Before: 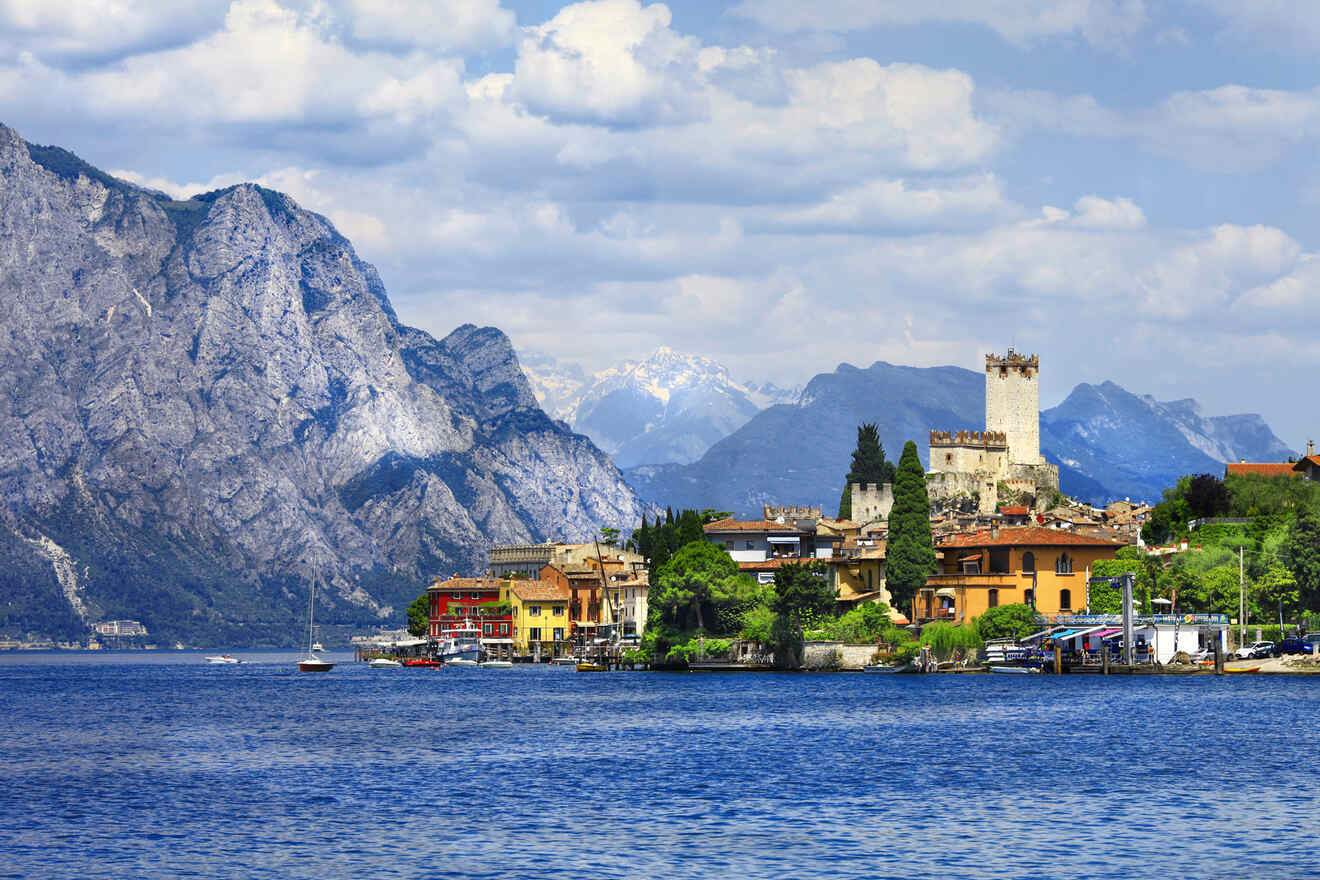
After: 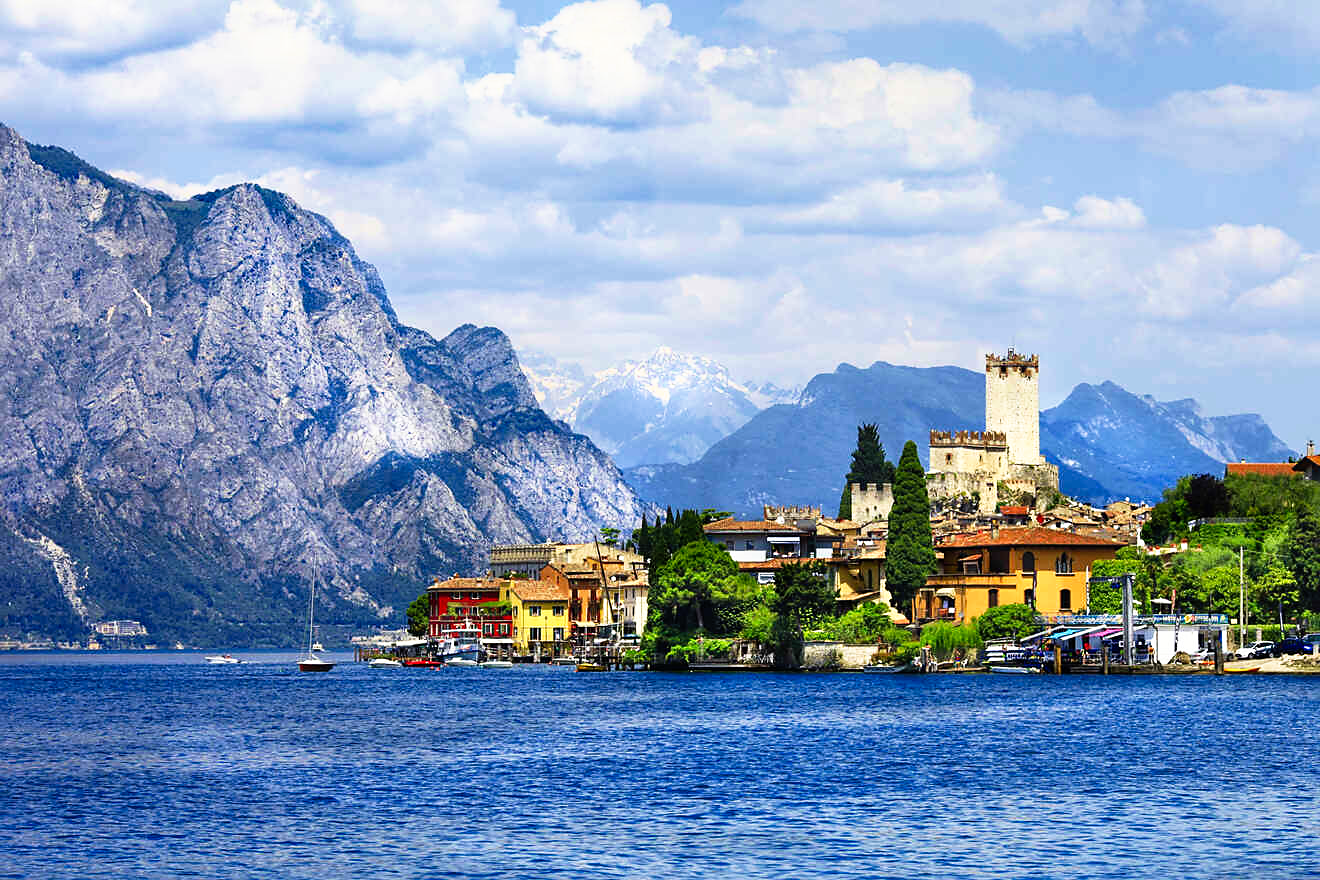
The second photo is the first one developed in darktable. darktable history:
tone curve: curves: ch0 [(0, 0) (0.003, 0.001) (0.011, 0.005) (0.025, 0.011) (0.044, 0.02) (0.069, 0.031) (0.1, 0.045) (0.136, 0.078) (0.177, 0.124) (0.224, 0.18) (0.277, 0.245) (0.335, 0.315) (0.399, 0.393) (0.468, 0.477) (0.543, 0.569) (0.623, 0.666) (0.709, 0.771) (0.801, 0.871) (0.898, 0.965) (1, 1)], preserve colors none
sharpen: radius 1.852, amount 0.39, threshold 1.571
velvia: on, module defaults
